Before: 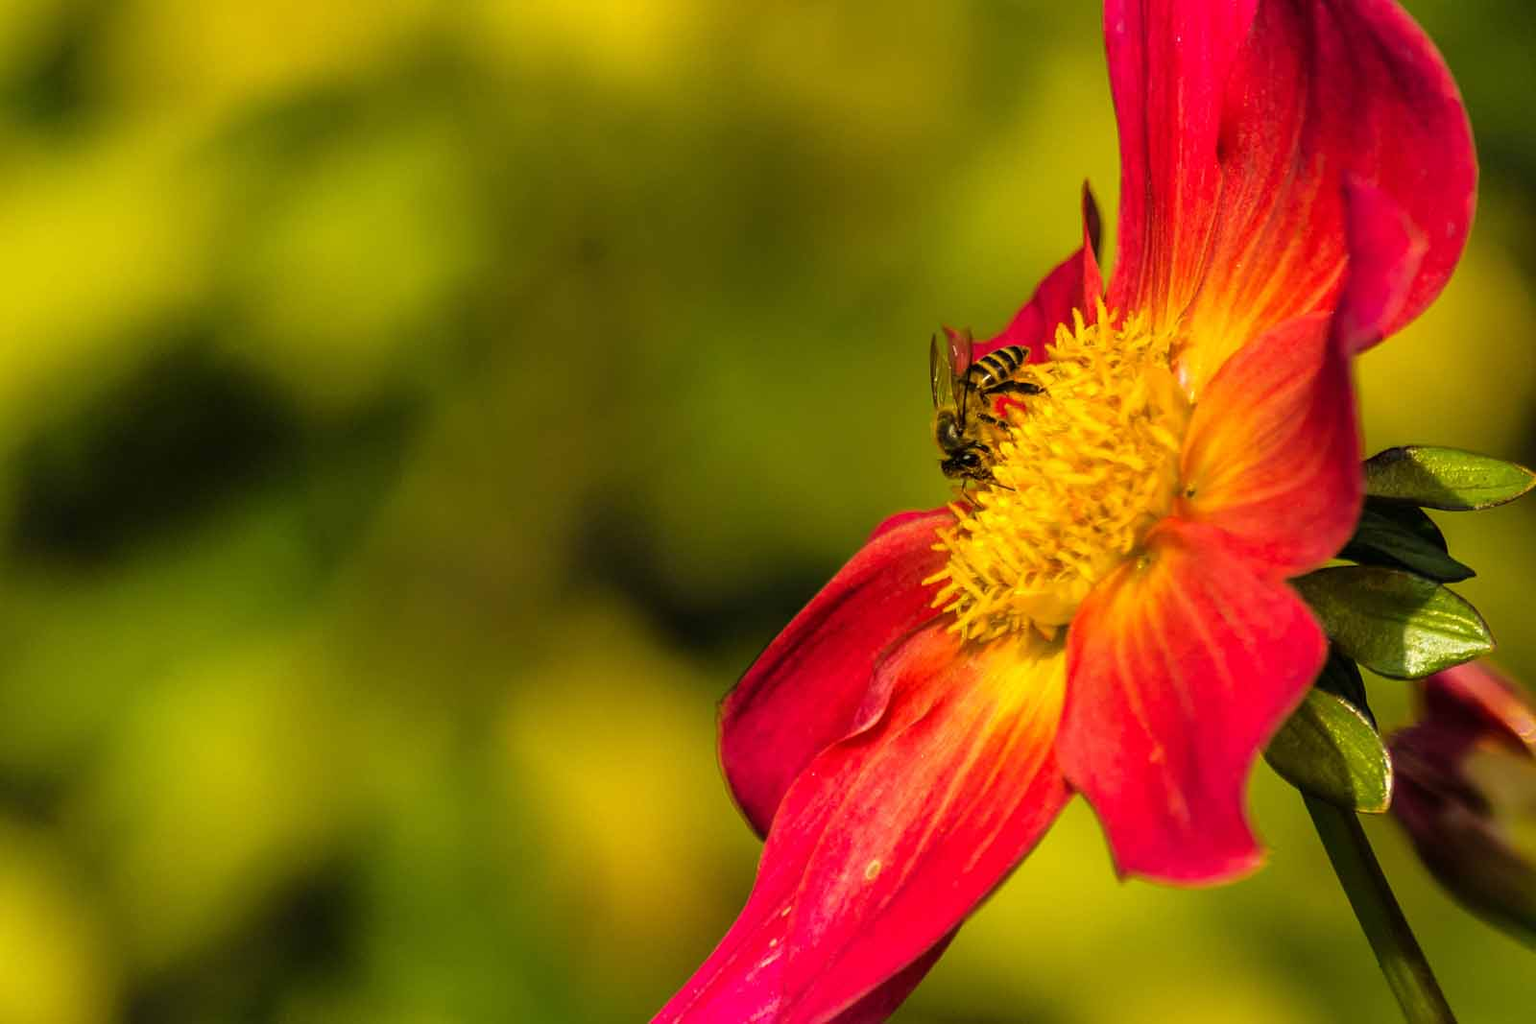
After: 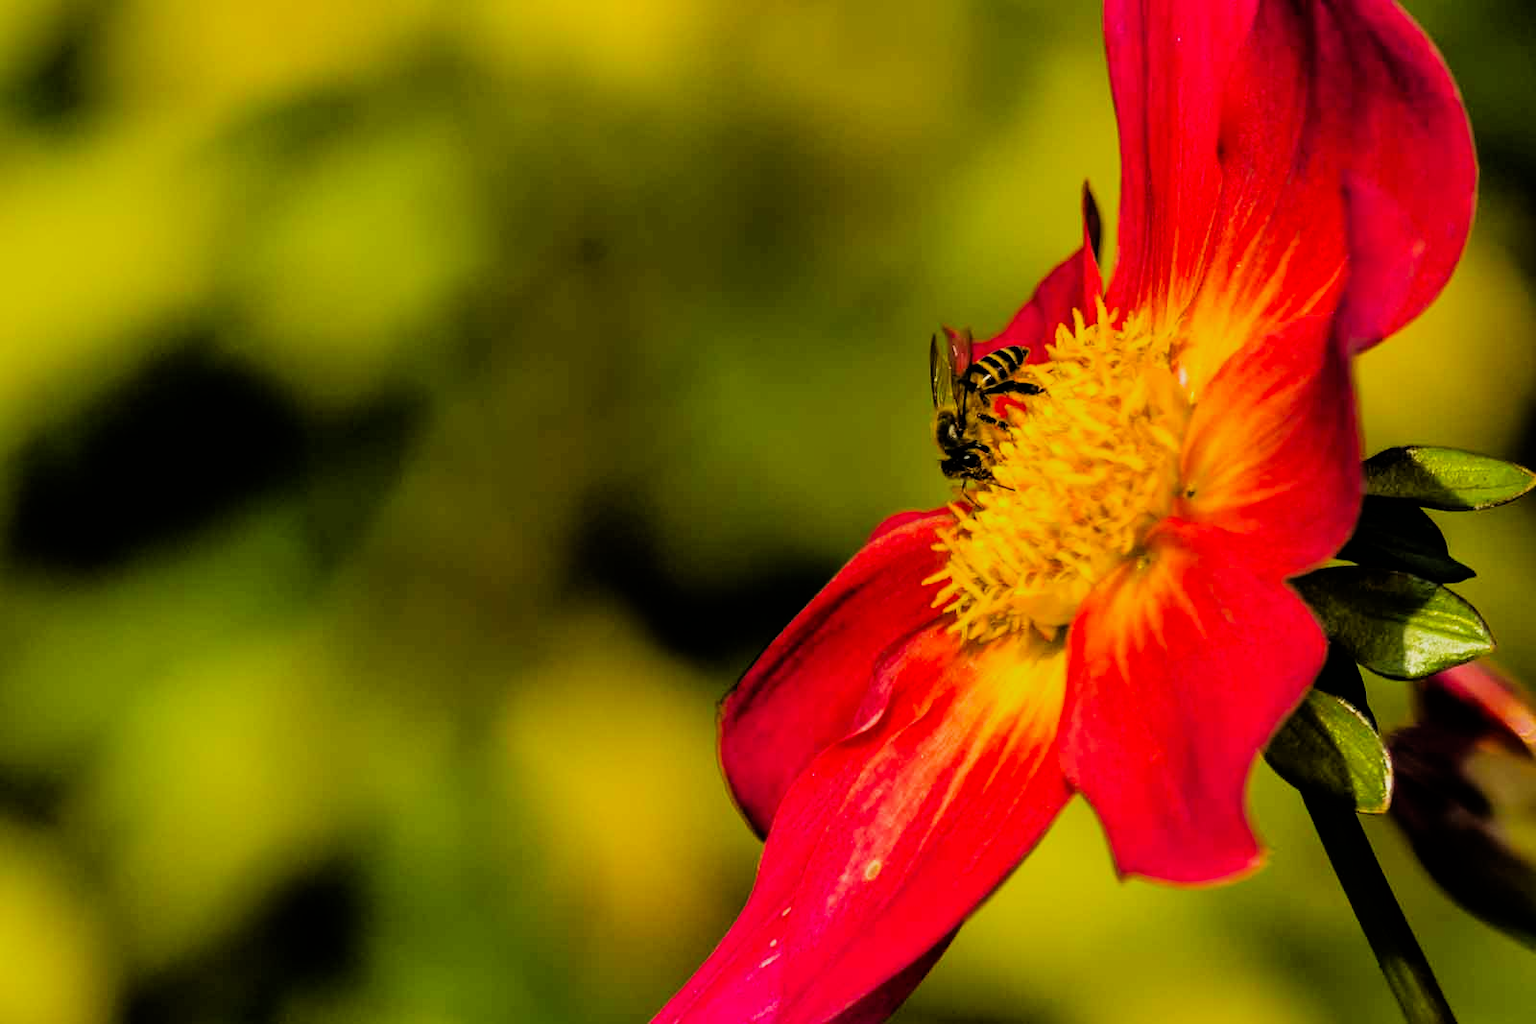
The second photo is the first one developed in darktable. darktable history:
filmic rgb: black relative exposure -5 EV, hardness 2.88, contrast 1.4, highlights saturation mix -30%
vibrance: vibrance 50%
